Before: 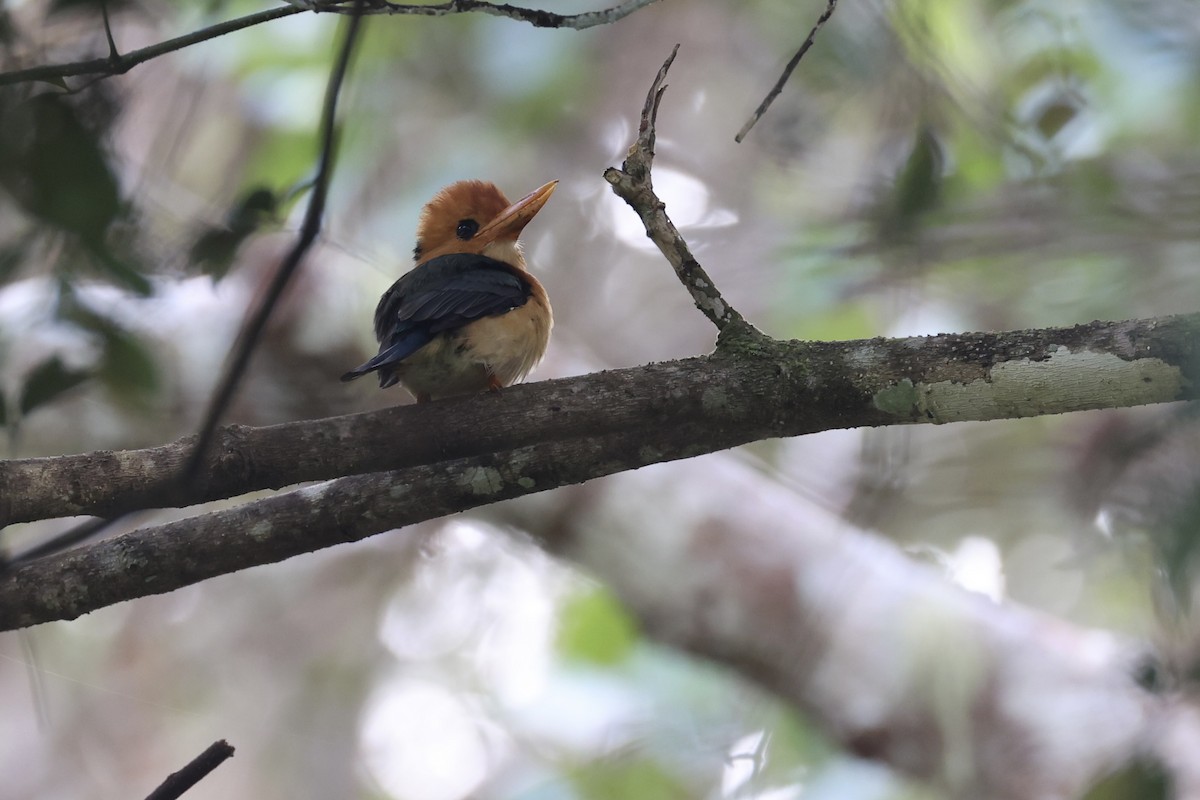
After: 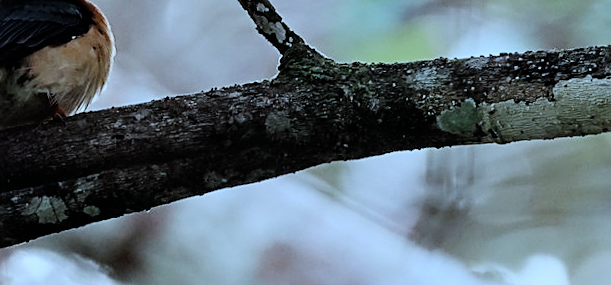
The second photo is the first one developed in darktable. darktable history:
filmic rgb: black relative exposure -5 EV, hardness 2.88, contrast 1.3
contrast equalizer: y [[0.51, 0.537, 0.559, 0.574, 0.599, 0.618], [0.5 ×6], [0.5 ×6], [0 ×6], [0 ×6]]
rotate and perspective: rotation -1.24°, automatic cropping off
crop: left 36.607%, top 34.735%, right 13.146%, bottom 30.611%
sharpen: on, module defaults
color balance rgb: perceptual saturation grading › global saturation 20%, perceptual saturation grading › highlights -50%, perceptual saturation grading › shadows 30%
color correction: highlights a* -9.73, highlights b* -21.22
